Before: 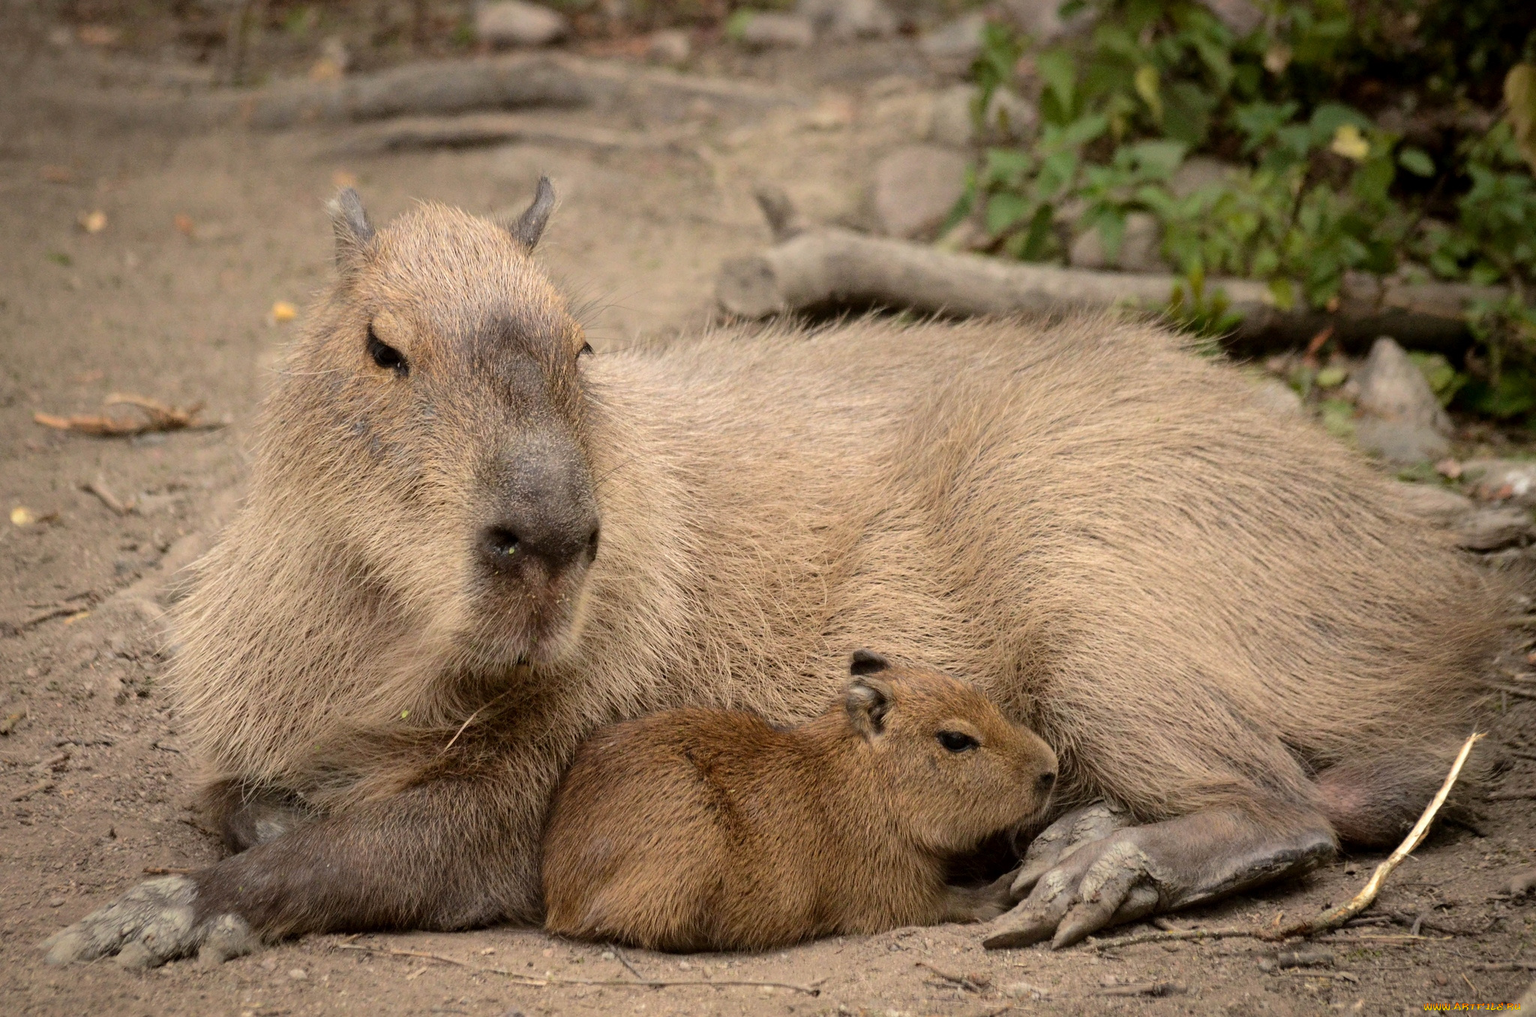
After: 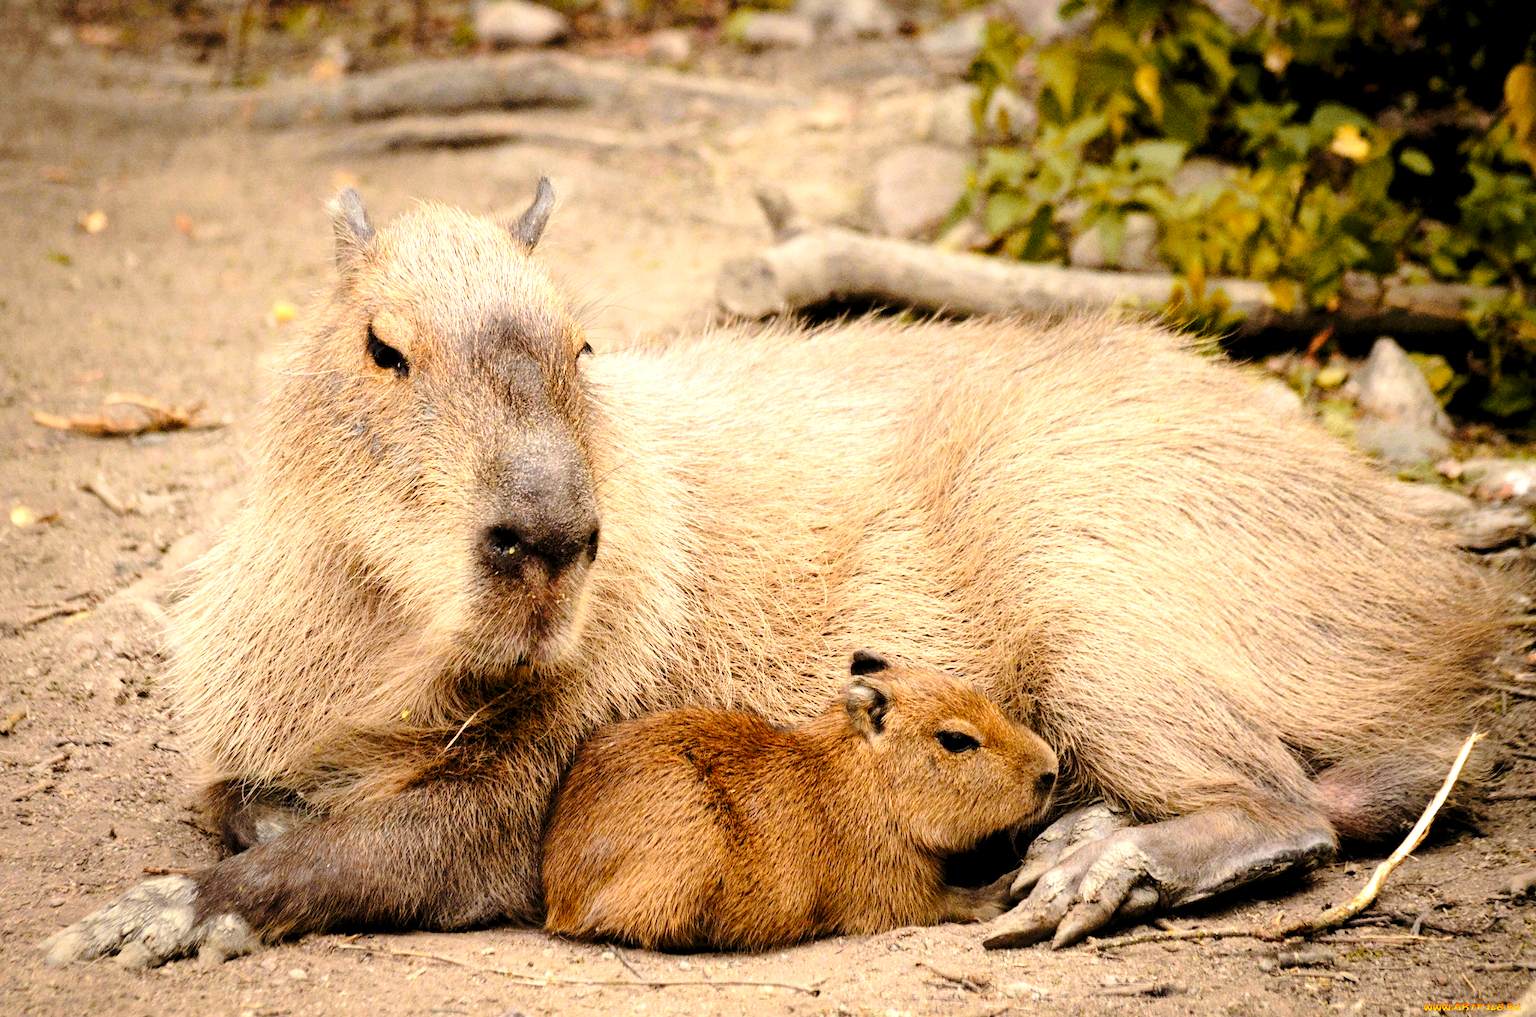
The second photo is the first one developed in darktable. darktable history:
color zones: curves: ch0 [(0, 0.499) (0.143, 0.5) (0.286, 0.5) (0.429, 0.476) (0.571, 0.284) (0.714, 0.243) (0.857, 0.449) (1, 0.499)]; ch1 [(0, 0.532) (0.143, 0.645) (0.286, 0.696) (0.429, 0.211) (0.571, 0.504) (0.714, 0.493) (0.857, 0.495) (1, 0.532)]; ch2 [(0, 0.5) (0.143, 0.5) (0.286, 0.427) (0.429, 0.324) (0.571, 0.5) (0.714, 0.5) (0.857, 0.5) (1, 0.5)]
base curve: curves: ch0 [(0, 0) (0.028, 0.03) (0.121, 0.232) (0.46, 0.748) (0.859, 0.968) (1, 1)], preserve colors none
levels: levels [0.062, 0.494, 0.925]
